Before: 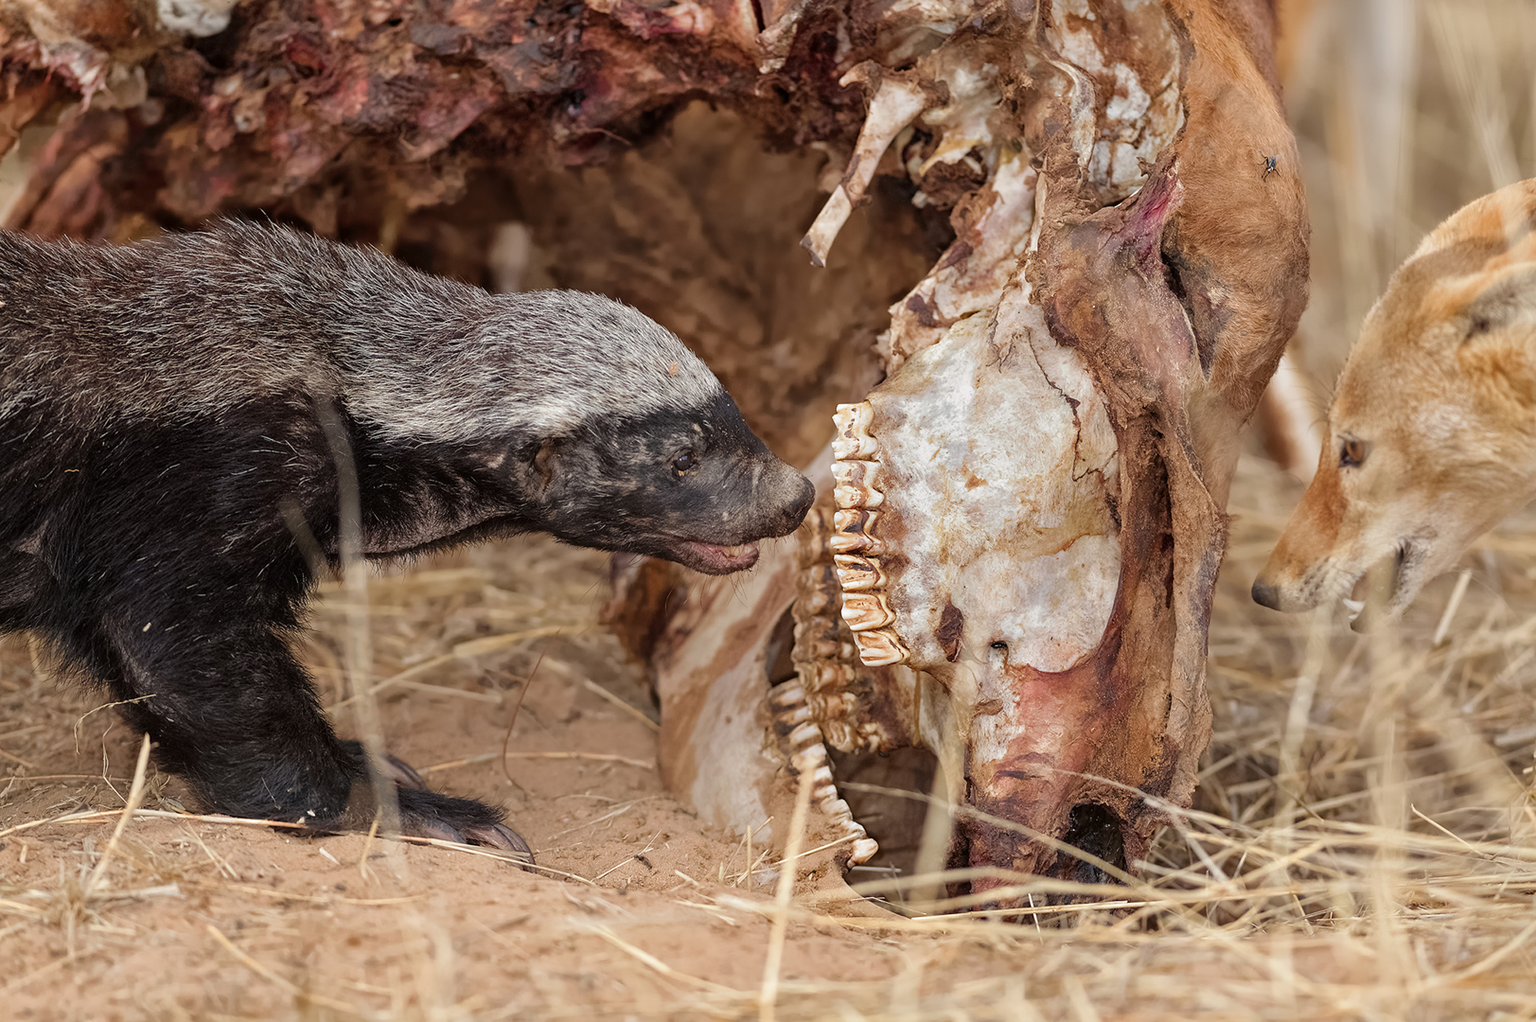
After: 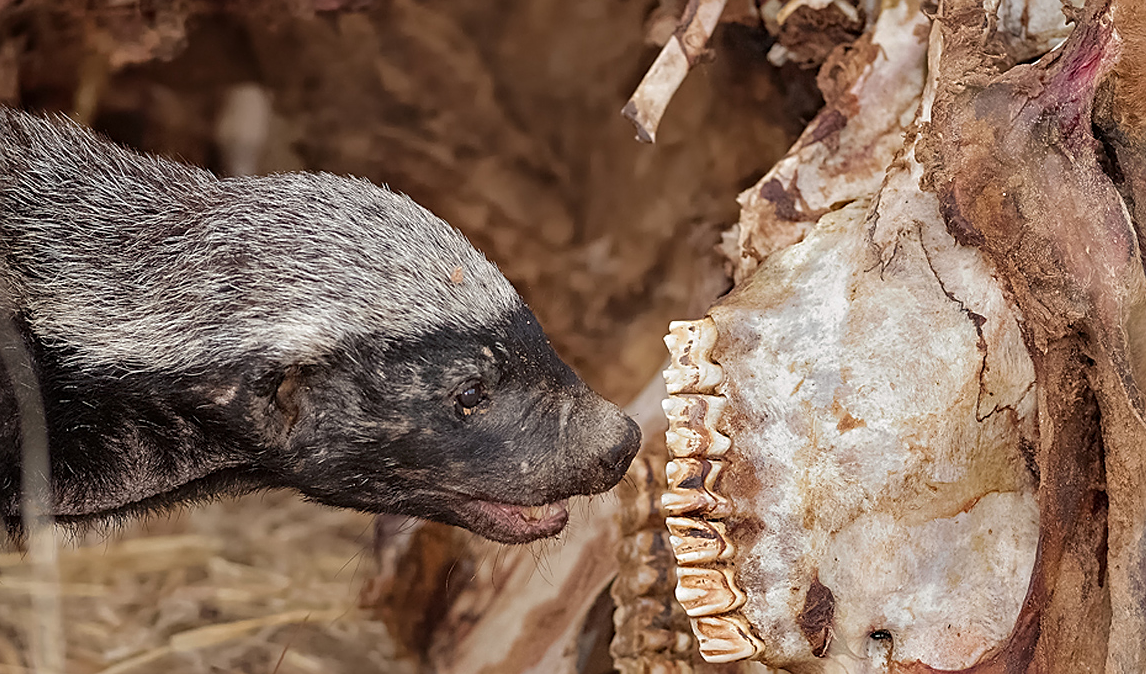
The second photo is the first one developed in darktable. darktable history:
sharpen: on, module defaults
crop: left 21.027%, top 15.445%, right 21.666%, bottom 33.908%
tone equalizer: edges refinement/feathering 500, mask exposure compensation -1.57 EV, preserve details no
